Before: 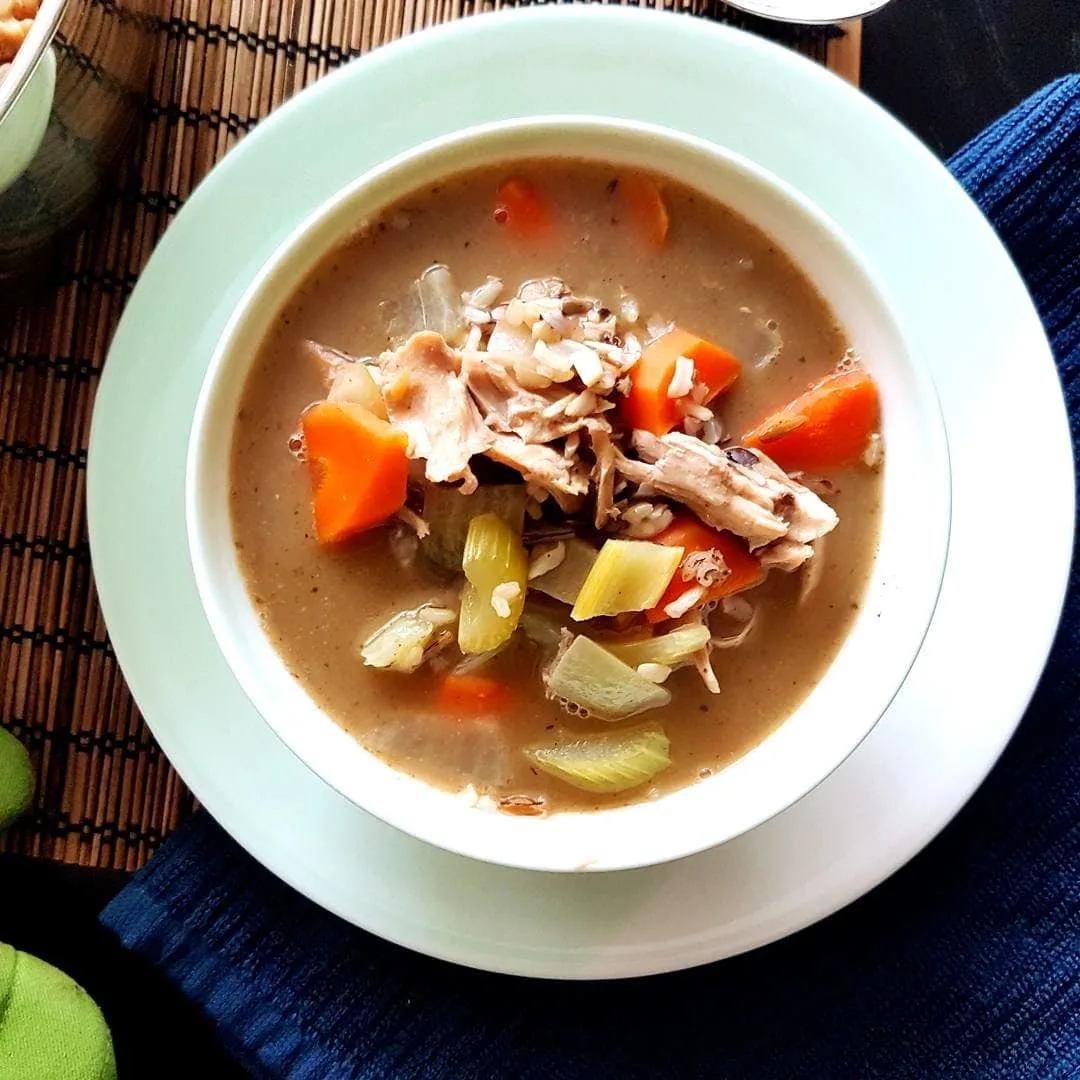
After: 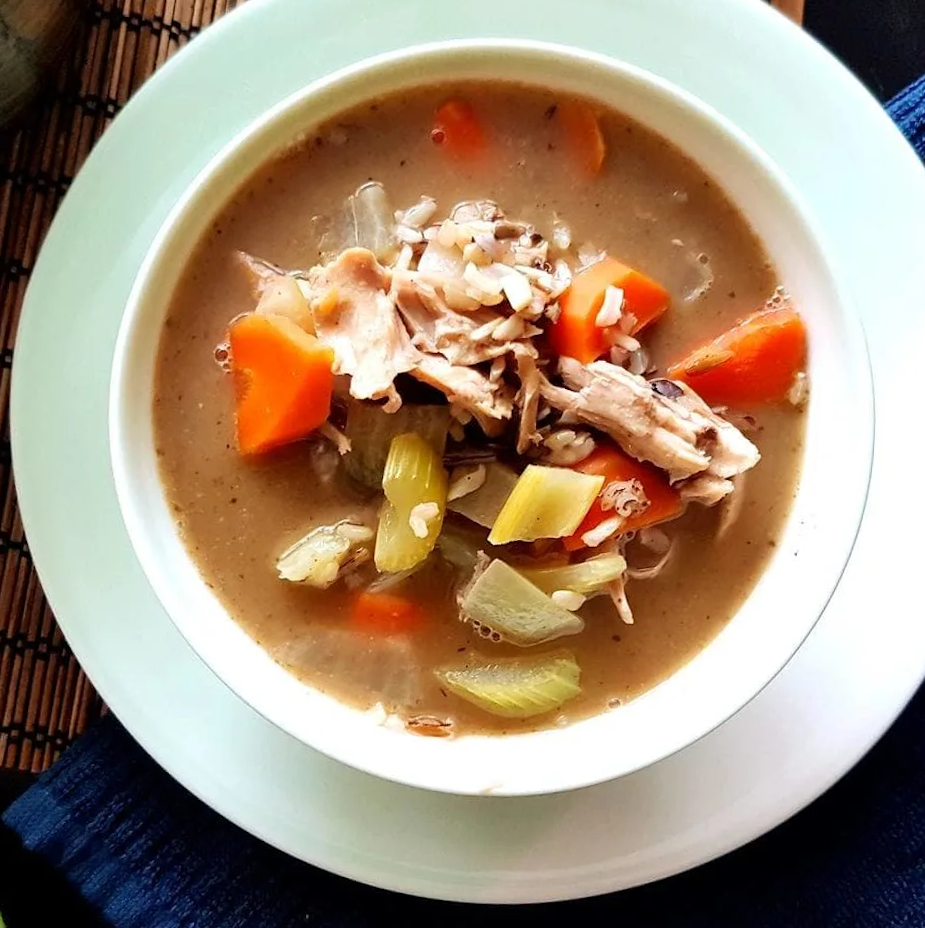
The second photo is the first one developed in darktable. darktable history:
crop and rotate: angle -2.83°, left 5.334%, top 5.182%, right 4.795%, bottom 4.706%
